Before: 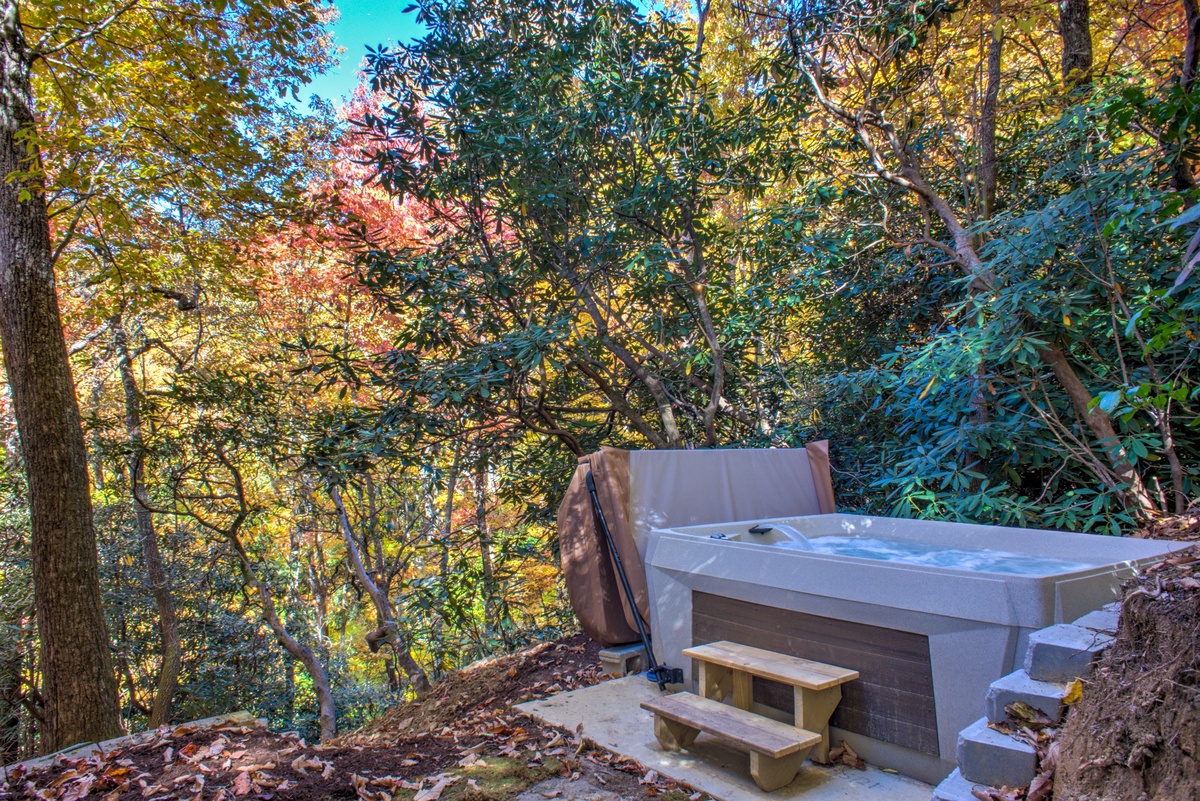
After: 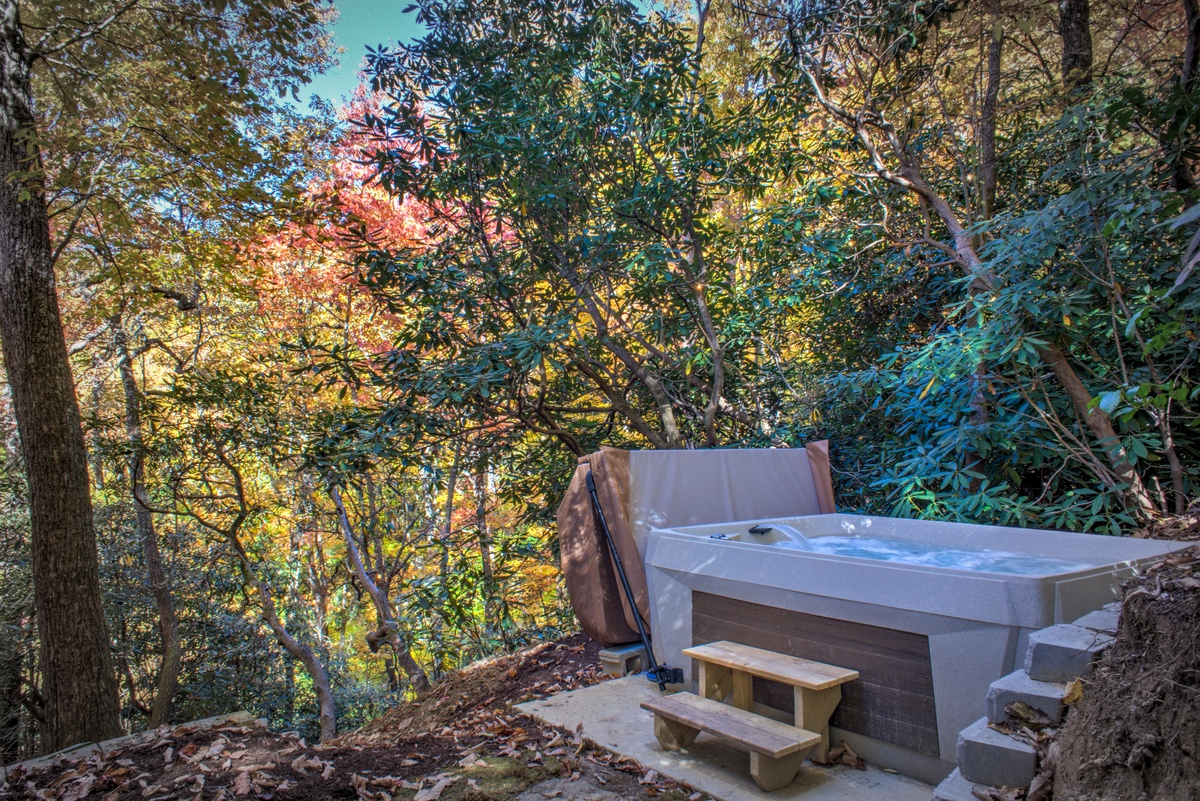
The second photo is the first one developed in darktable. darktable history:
vignetting: fall-off start 70.02%, width/height ratio 1.334
